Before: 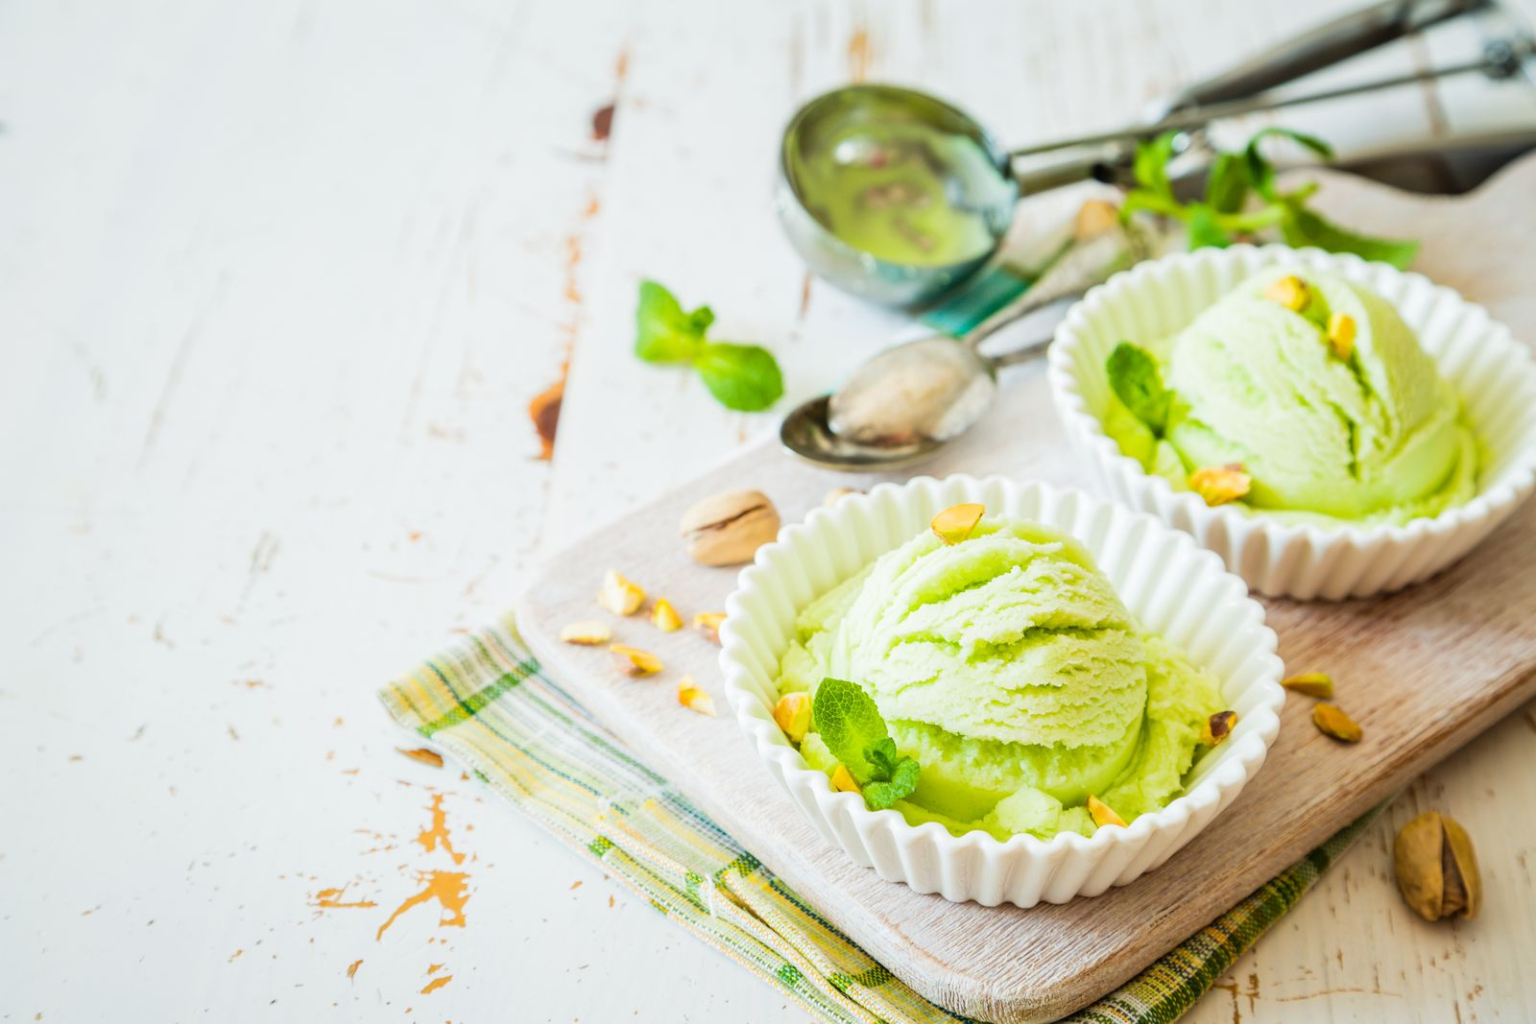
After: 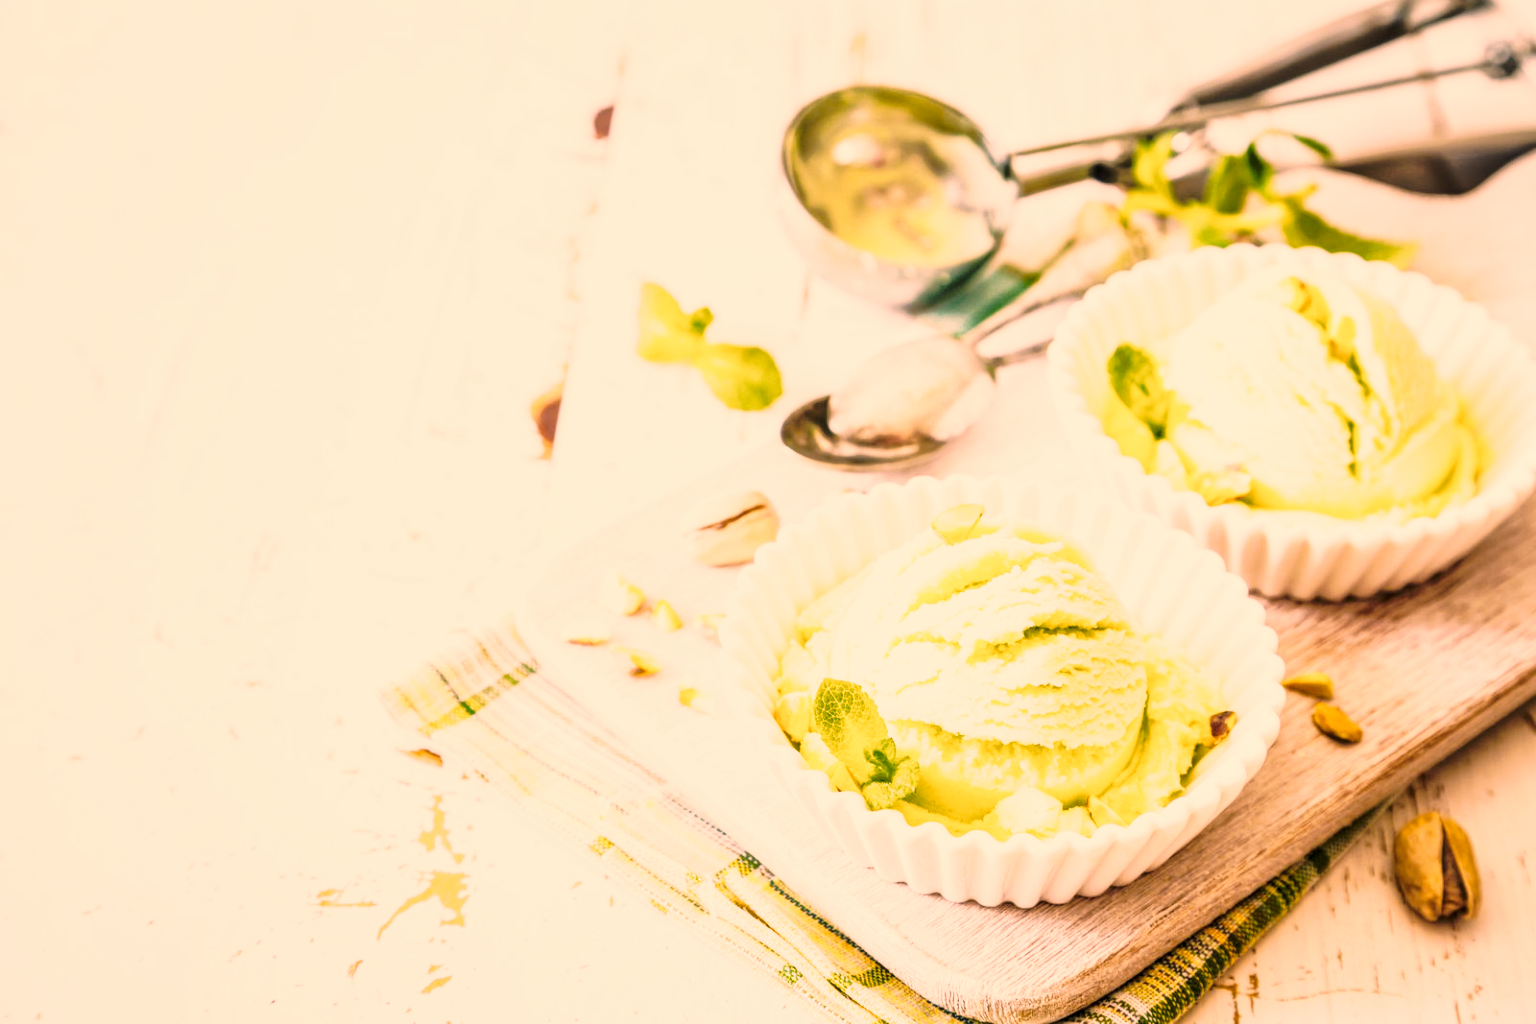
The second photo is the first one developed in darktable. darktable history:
contrast brightness saturation: saturation -0.058
tone curve: curves: ch0 [(0, 0) (0.003, 0.003) (0.011, 0.013) (0.025, 0.029) (0.044, 0.052) (0.069, 0.082) (0.1, 0.118) (0.136, 0.161) (0.177, 0.21) (0.224, 0.27) (0.277, 0.38) (0.335, 0.49) (0.399, 0.594) (0.468, 0.692) (0.543, 0.794) (0.623, 0.857) (0.709, 0.919) (0.801, 0.955) (0.898, 0.978) (1, 1)], preserve colors none
color correction: highlights a* 39.41, highlights b* 40, saturation 0.69
local contrast: detail 130%
shadows and highlights: shadows 24.97, white point adjustment -2.91, highlights -30.2
levels: levels [0, 0.48, 0.961]
color zones: curves: ch1 [(0.077, 0.436) (0.25, 0.5) (0.75, 0.5)]
